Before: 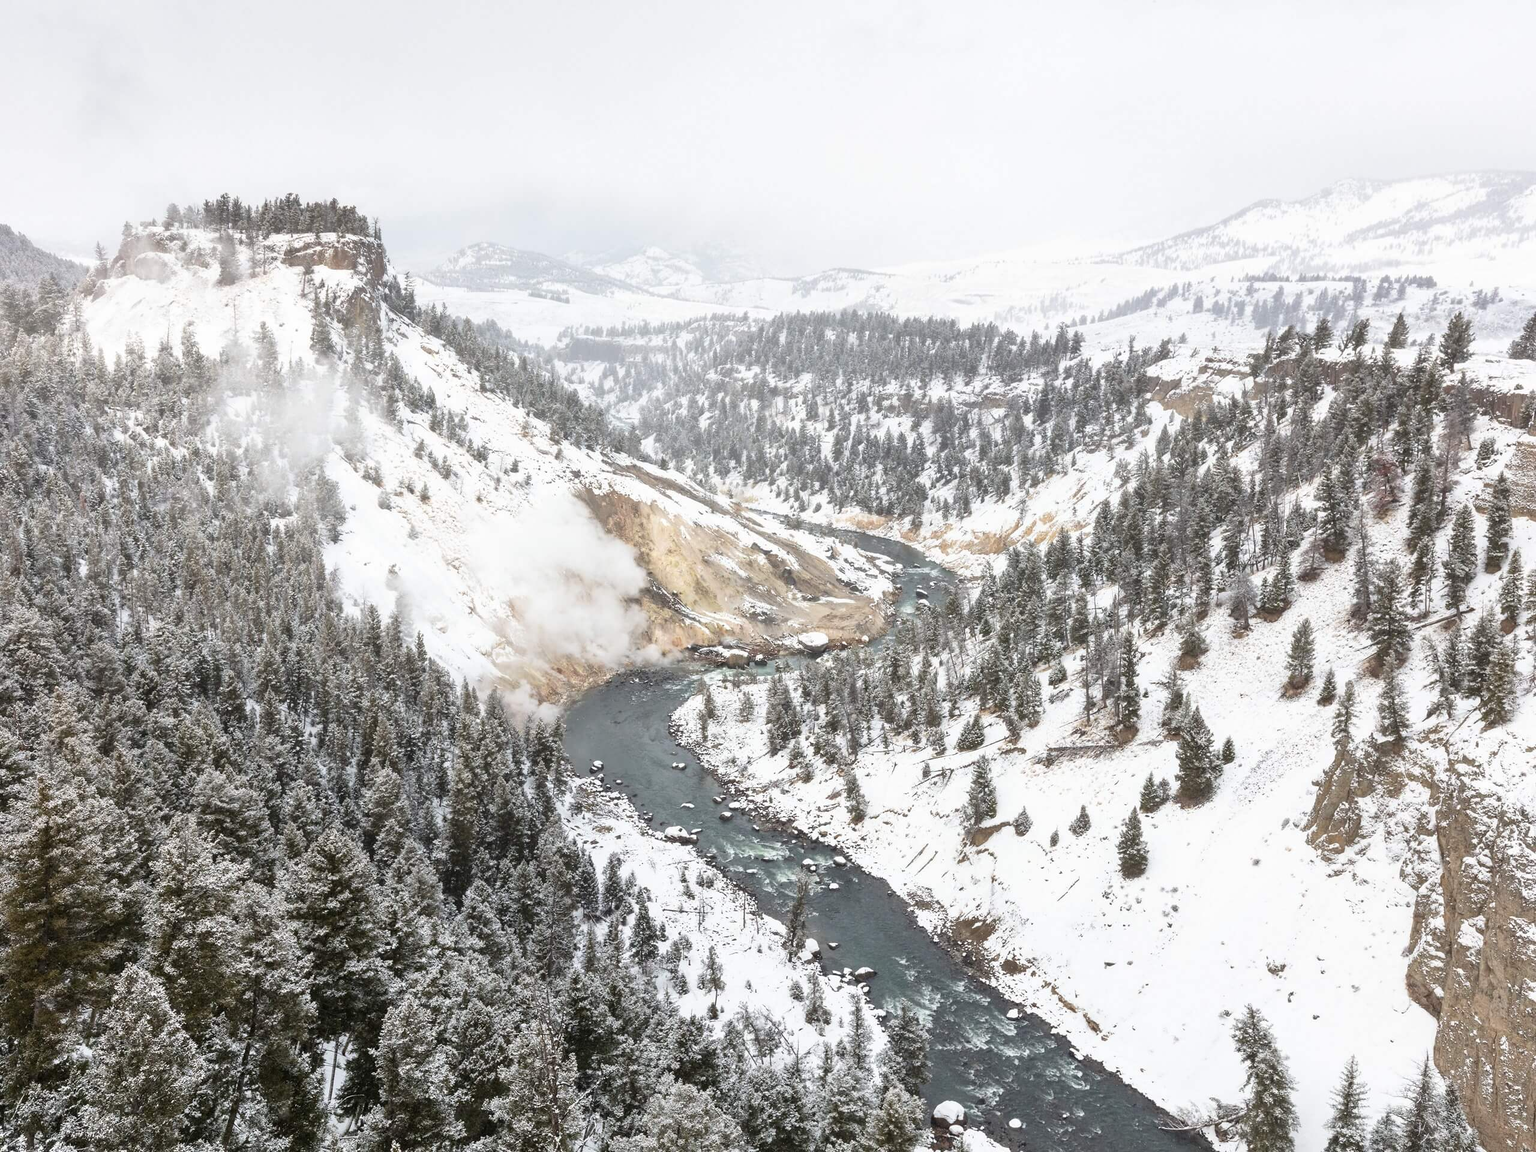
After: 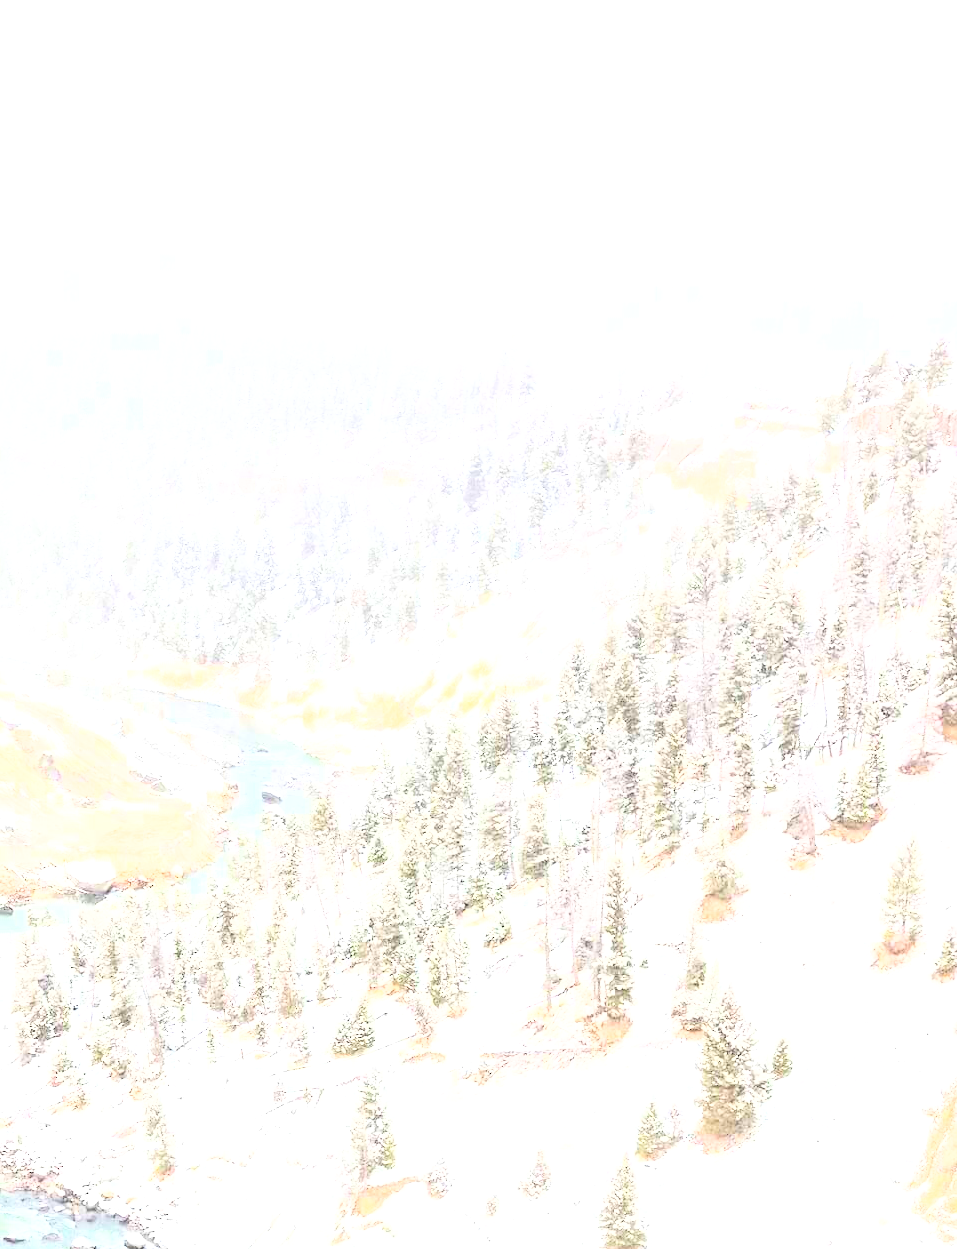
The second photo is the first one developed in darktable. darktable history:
exposure: black level correction 0, exposure 1.102 EV, compensate highlight preservation false
tone equalizer: -8 EV -0.747 EV, -7 EV -0.709 EV, -6 EV -0.599 EV, -5 EV -0.394 EV, -3 EV 0.404 EV, -2 EV 0.6 EV, -1 EV 0.687 EV, +0 EV 0.776 EV
crop and rotate: left 49.445%, top 10.104%, right 13.169%, bottom 24.834%
color balance rgb: perceptual saturation grading › global saturation 19.345%, global vibrance 3.084%
base curve: curves: ch0 [(0, 0.003) (0.001, 0.002) (0.006, 0.004) (0.02, 0.022) (0.048, 0.086) (0.094, 0.234) (0.162, 0.431) (0.258, 0.629) (0.385, 0.8) (0.548, 0.918) (0.751, 0.988) (1, 1)]
